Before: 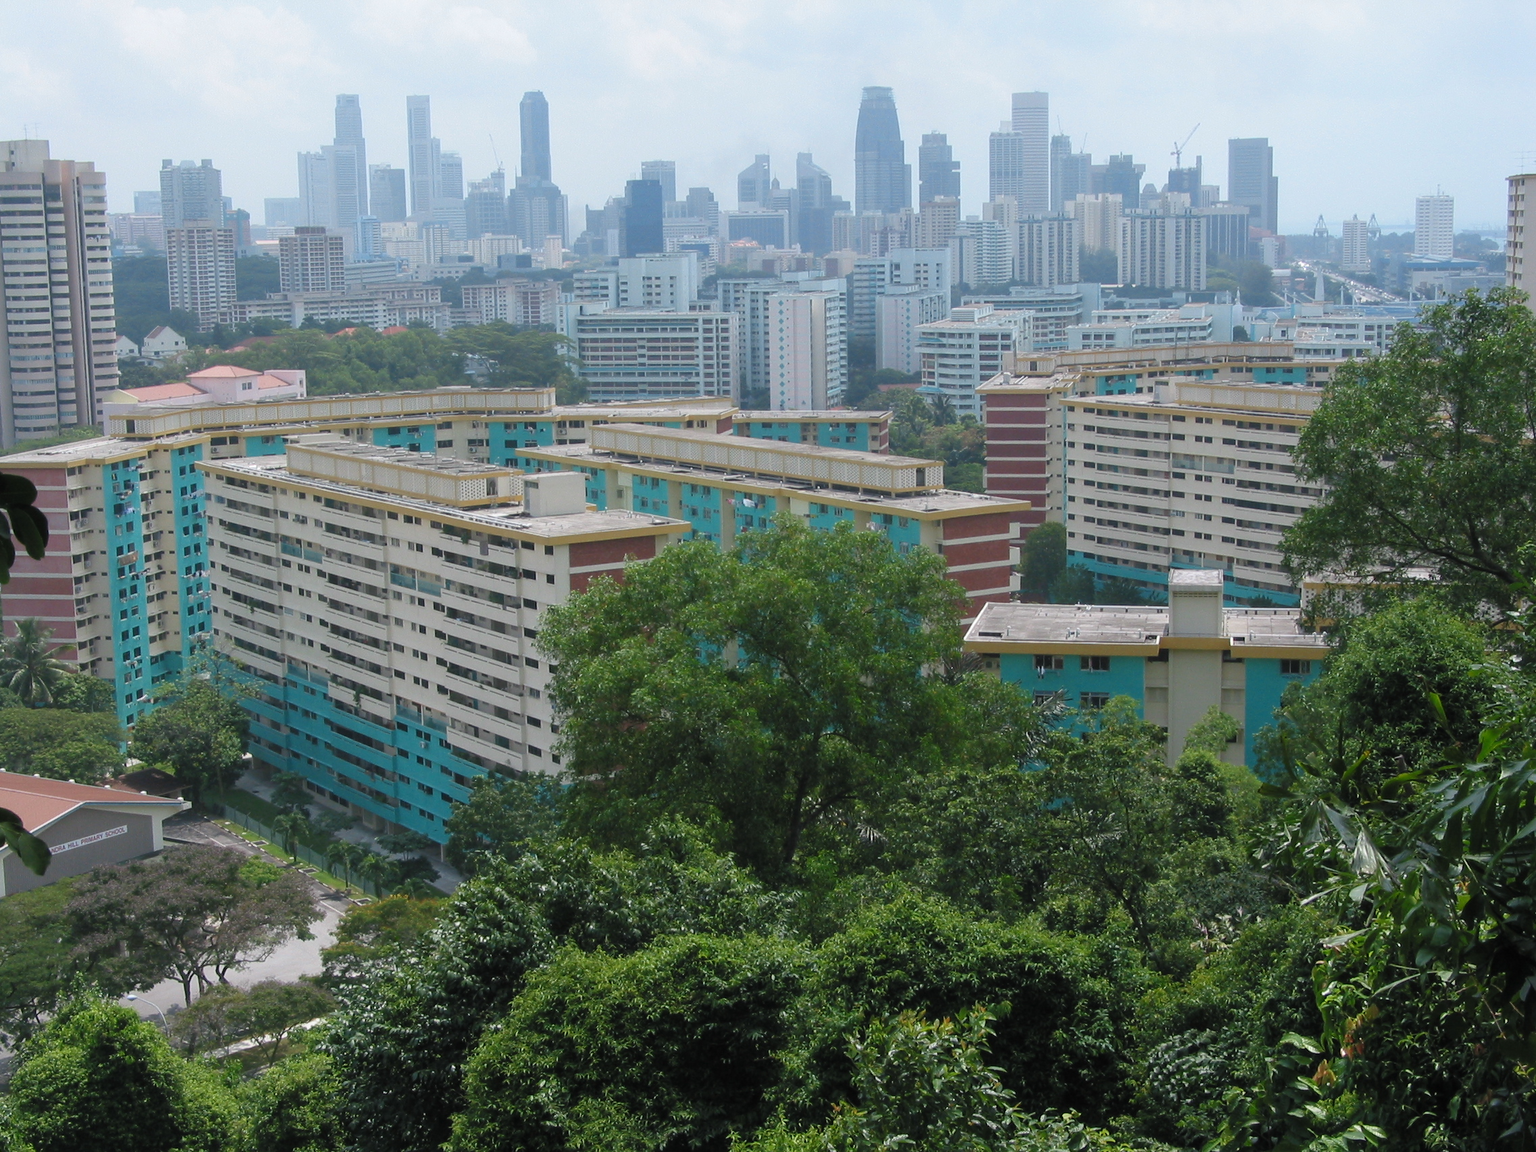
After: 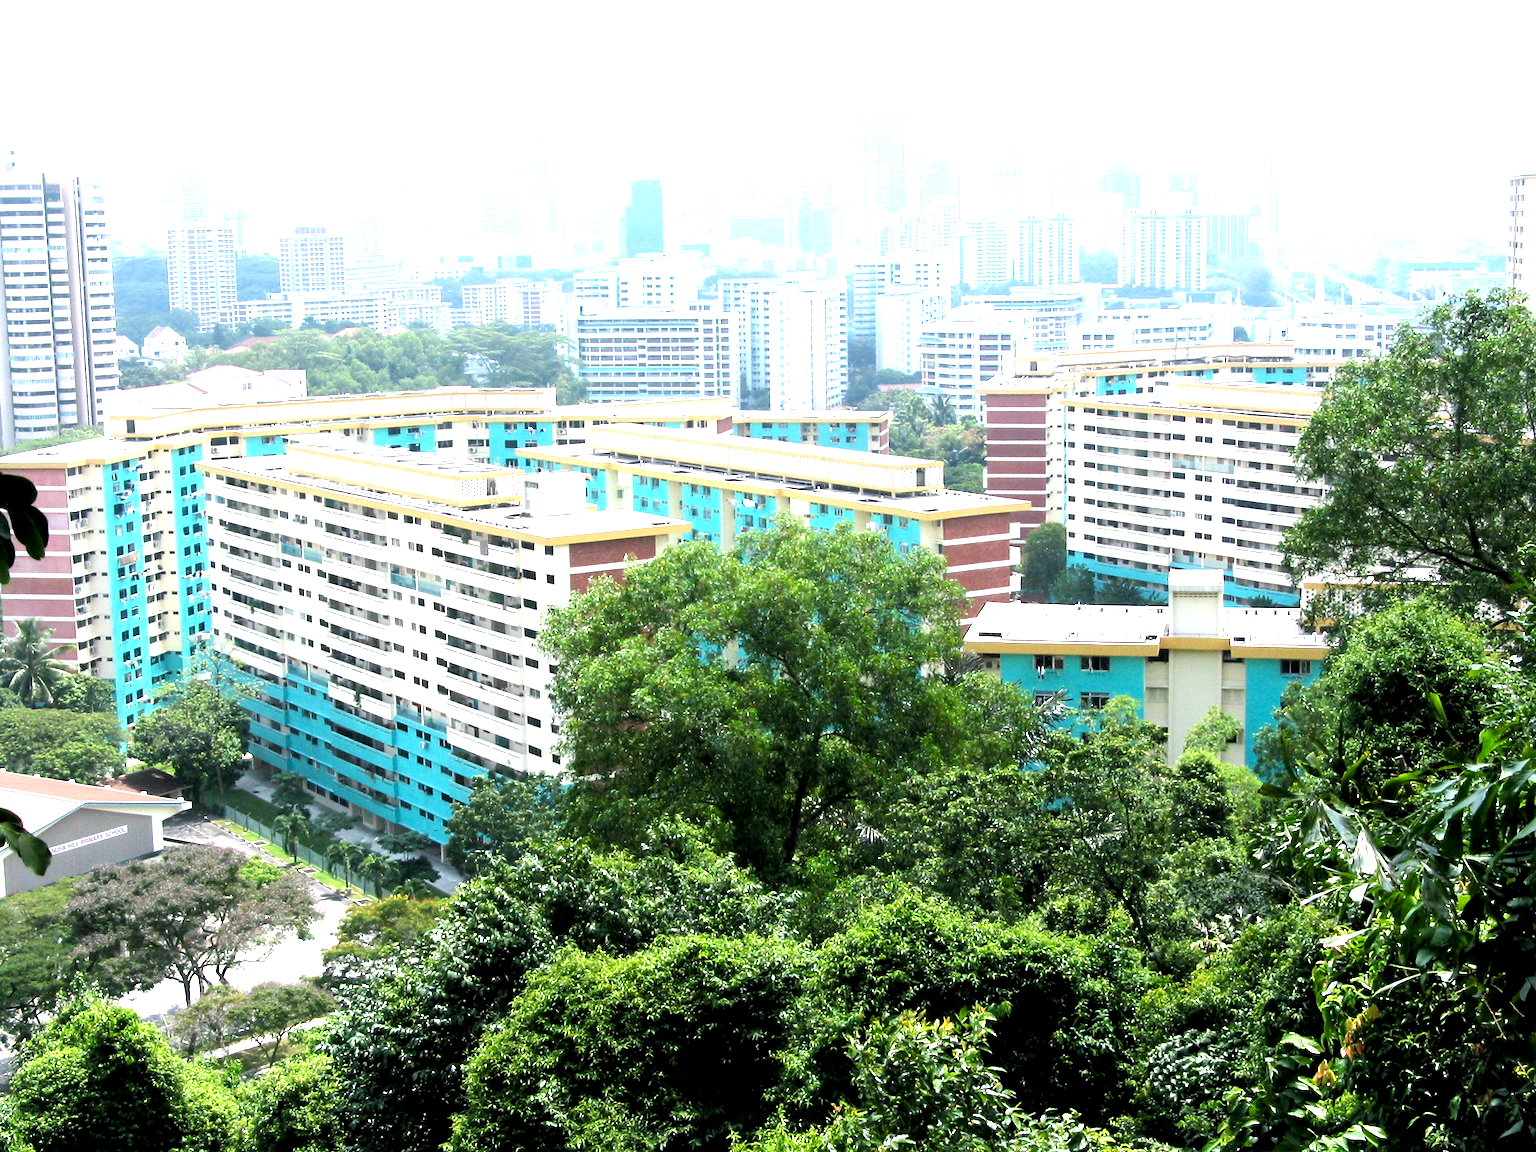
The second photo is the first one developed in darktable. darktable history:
exposure: black level correction 0.009, exposure 1.425 EV, compensate highlight preservation false
tone equalizer: -8 EV -0.75 EV, -7 EV -0.7 EV, -6 EV -0.6 EV, -5 EV -0.4 EV, -3 EV 0.4 EV, -2 EV 0.6 EV, -1 EV 0.7 EV, +0 EV 0.75 EV, edges refinement/feathering 500, mask exposure compensation -1.57 EV, preserve details no
